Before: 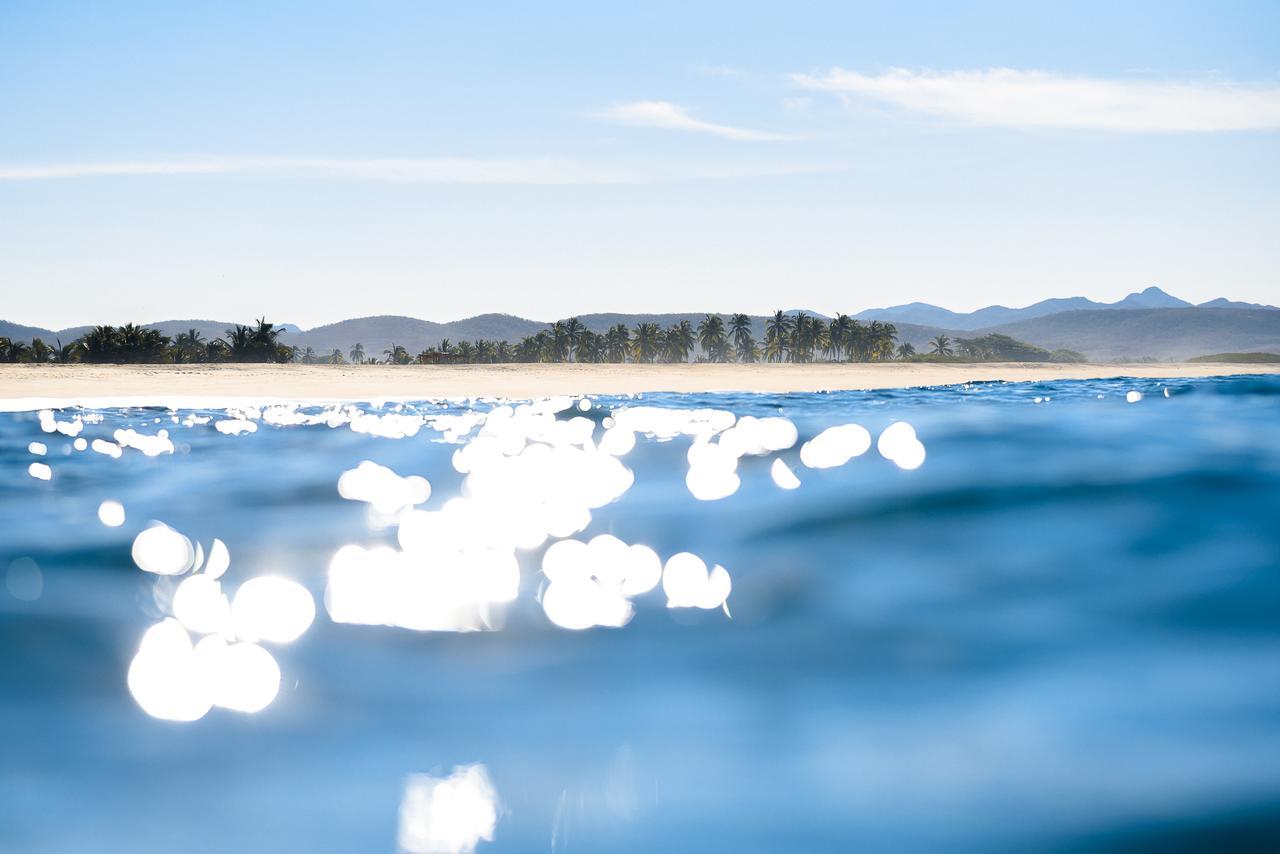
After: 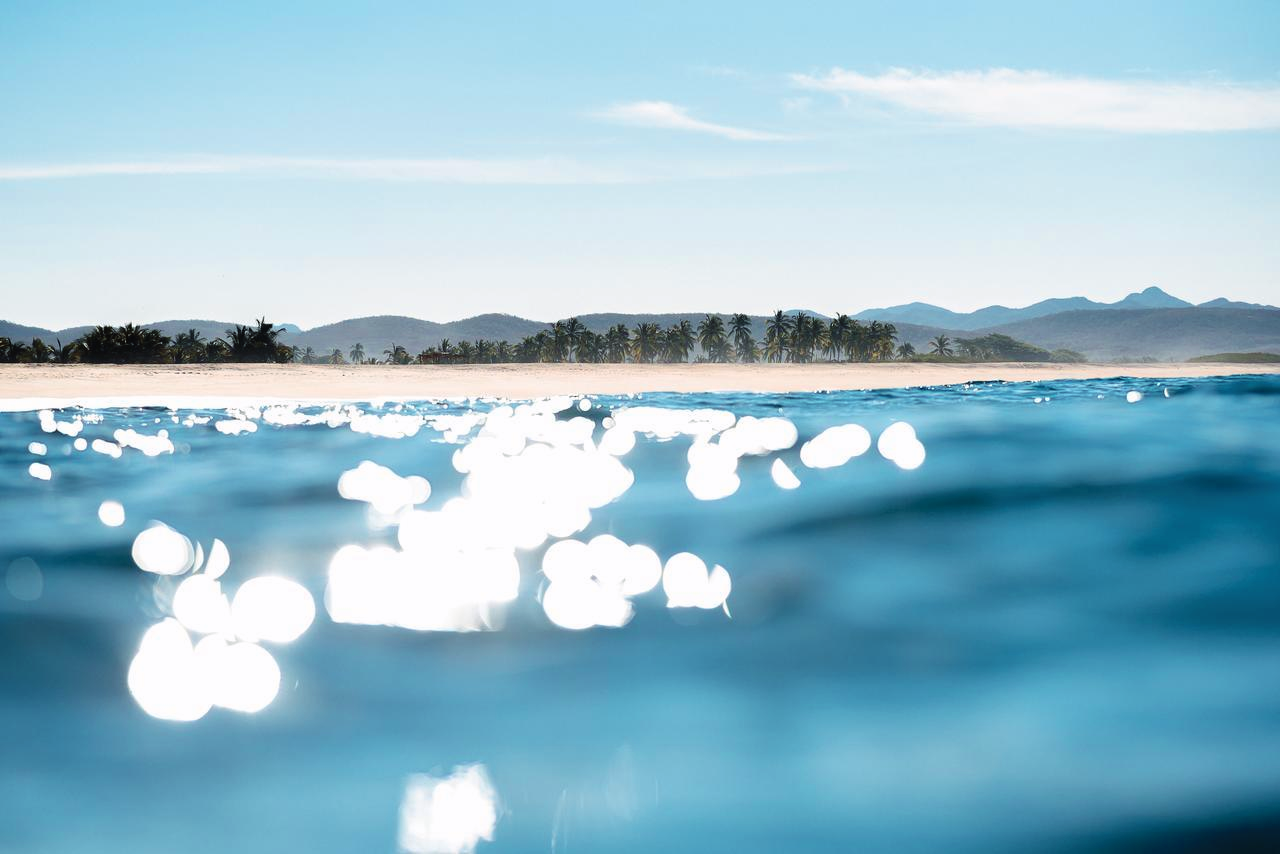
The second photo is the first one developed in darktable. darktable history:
tone curve: curves: ch0 [(0, 0) (0.003, 0.001) (0.011, 0.004) (0.025, 0.011) (0.044, 0.021) (0.069, 0.028) (0.1, 0.036) (0.136, 0.051) (0.177, 0.085) (0.224, 0.127) (0.277, 0.193) (0.335, 0.266) (0.399, 0.338) (0.468, 0.419) (0.543, 0.504) (0.623, 0.593) (0.709, 0.689) (0.801, 0.784) (0.898, 0.888) (1, 1)], preserve colors none
color look up table: target L [94.63, 93.05, 90.49, 89.97, 84.77, 77.18, 76.59, 59.73, 55.42, 47.46, 12.61, 200.45, 87.15, 78.12, 64.5, 57.64, 55.6, 52.32, 56.54, 45.54, 42.52, 35.99, 29.41, 24.44, 28.76, 0.327, 93.05, 80.15, 68.96, 61.74, 59.12, 57.05, 57.62, 47.54, 50.77, 38.45, 44.78, 39.9, 37.8, 31.44, 26.81, 17.56, 13.76, 90.51, 79.36, 78.85, 61.72, 49.35, 29.6], target a [-20.48, -30.95, -56.96, -60.62, -57.58, -49.4, -63.9, -41.42, -14.66, -38.89, -9.987, 0, 1.937, 18.19, 45.99, 8.678, 71.73, 58.84, 73.68, 44.07, 33.57, 46.47, 6.519, 19.32, 37.81, 1.08, -0.343, 31.19, 1.961, 74.88, 80.49, 41.85, 75.99, 56.72, 2.667, 36.4, -0.625, 55.33, 49.68, -0.63, 30.24, 24.55, 27.95, -42.37, -37.82, -45.21, -13.48, -20.1, -2.214], target b [6.55, 54.1, 28.55, 71.44, 16.75, 21.16, 60.27, 16.93, 20.16, 35.37, 16.21, 0, 76.78, 34.35, 38.78, 1.064, 18.81, 50.84, 53.88, 7.029, 32.85, 37.06, 24.69, 15.29, 28.98, 0.508, -0.123, -7.509, -29.58, -15.8, -33.65, -26.91, 15.24, -44.83, -55.27, -72.31, -43.06, -34.09, 0.875, 0.916, -34.89, -10.99, -42.39, -5.788, -21.08, -4.365, -9.42, -17.21, -24.12], num patches 49
